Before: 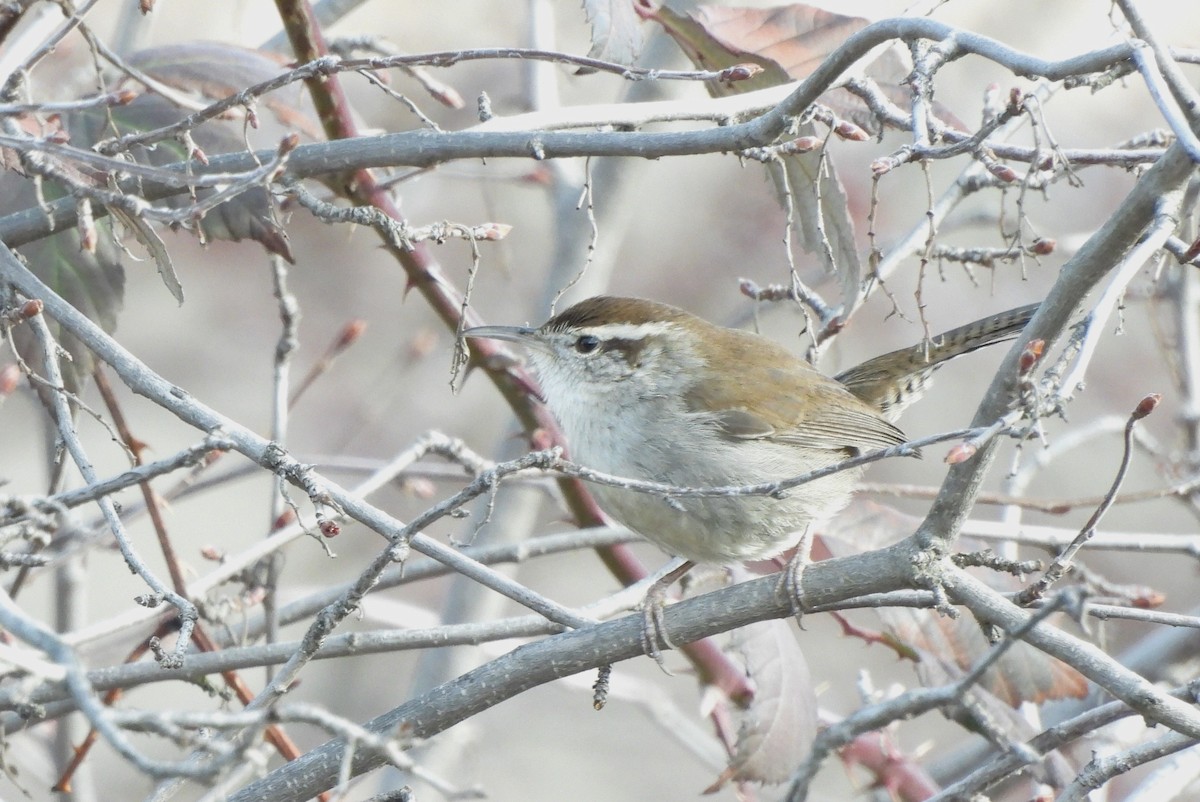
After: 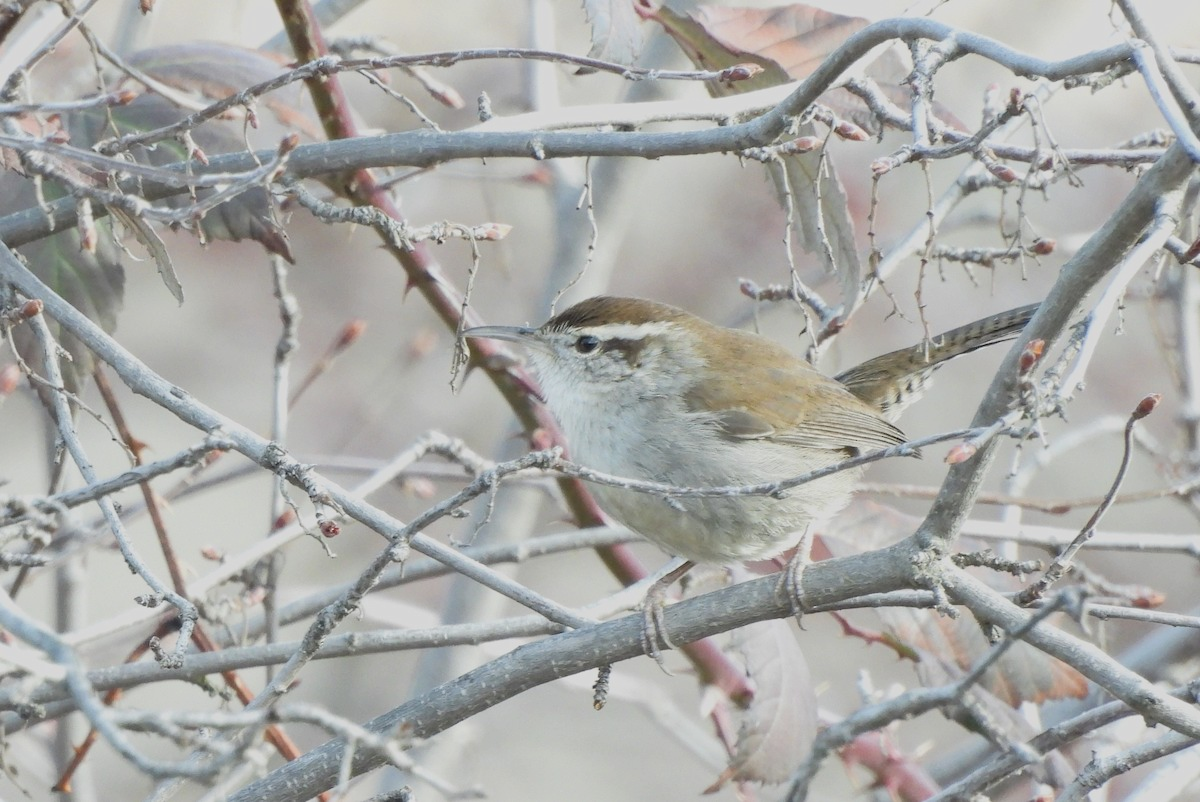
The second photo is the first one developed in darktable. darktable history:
tone equalizer: -8 EV -0.002 EV, -7 EV 0.005 EV, -6 EV -0.009 EV, -5 EV 0.02 EV, -4 EV -0.016 EV, -3 EV 0.011 EV, -2 EV -0.091 EV, -1 EV -0.283 EV, +0 EV -0.559 EV, edges refinement/feathering 500, mask exposure compensation -1.57 EV, preserve details no
